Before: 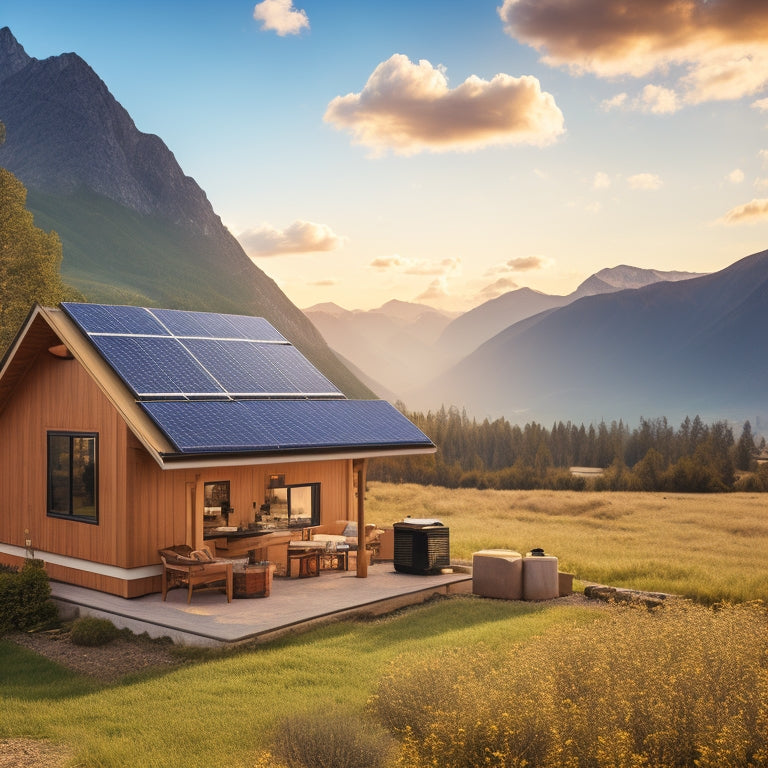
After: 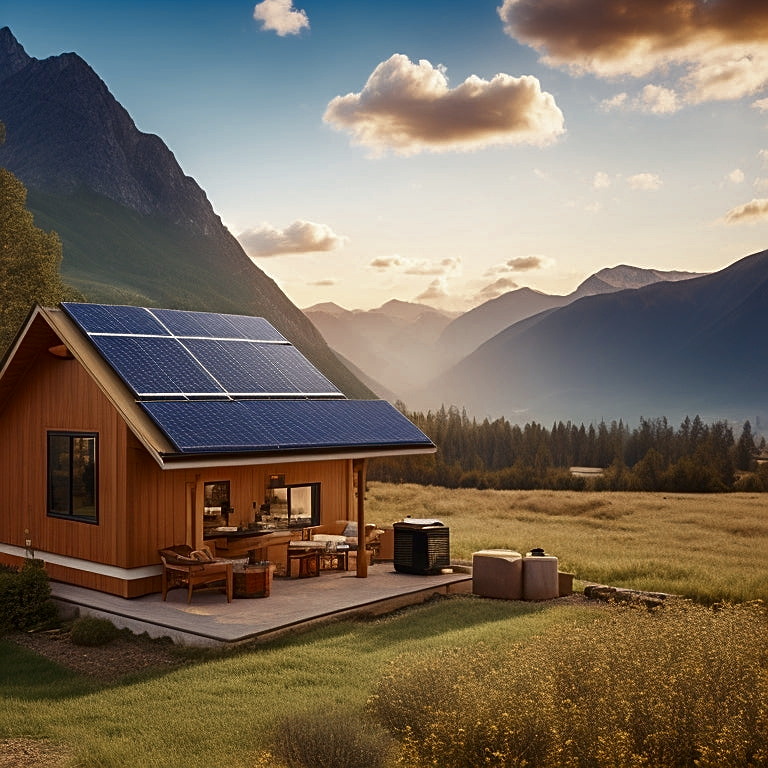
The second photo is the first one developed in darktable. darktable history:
contrast brightness saturation: brightness -0.2, saturation 0.08
color zones: curves: ch0 [(0, 0.5) (0.125, 0.4) (0.25, 0.5) (0.375, 0.4) (0.5, 0.4) (0.625, 0.35) (0.75, 0.35) (0.875, 0.5)]; ch1 [(0, 0.35) (0.125, 0.45) (0.25, 0.35) (0.375, 0.35) (0.5, 0.35) (0.625, 0.35) (0.75, 0.45) (0.875, 0.35)]; ch2 [(0, 0.6) (0.125, 0.5) (0.25, 0.5) (0.375, 0.6) (0.5, 0.6) (0.625, 0.5) (0.75, 0.5) (0.875, 0.5)]
sharpen: on, module defaults
